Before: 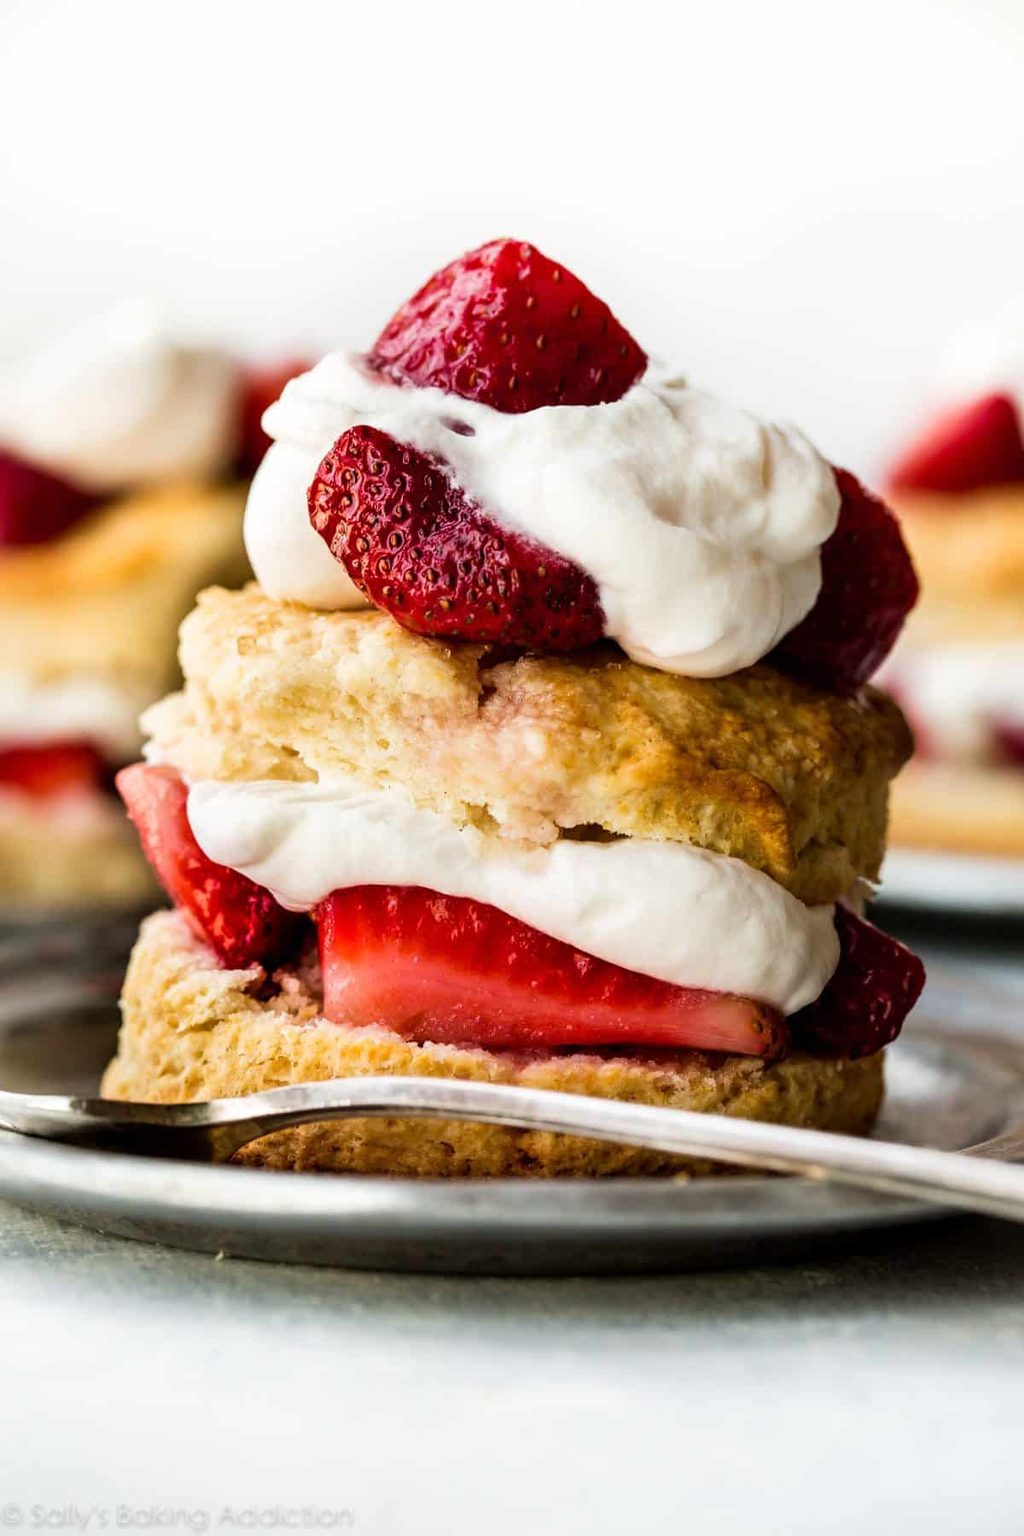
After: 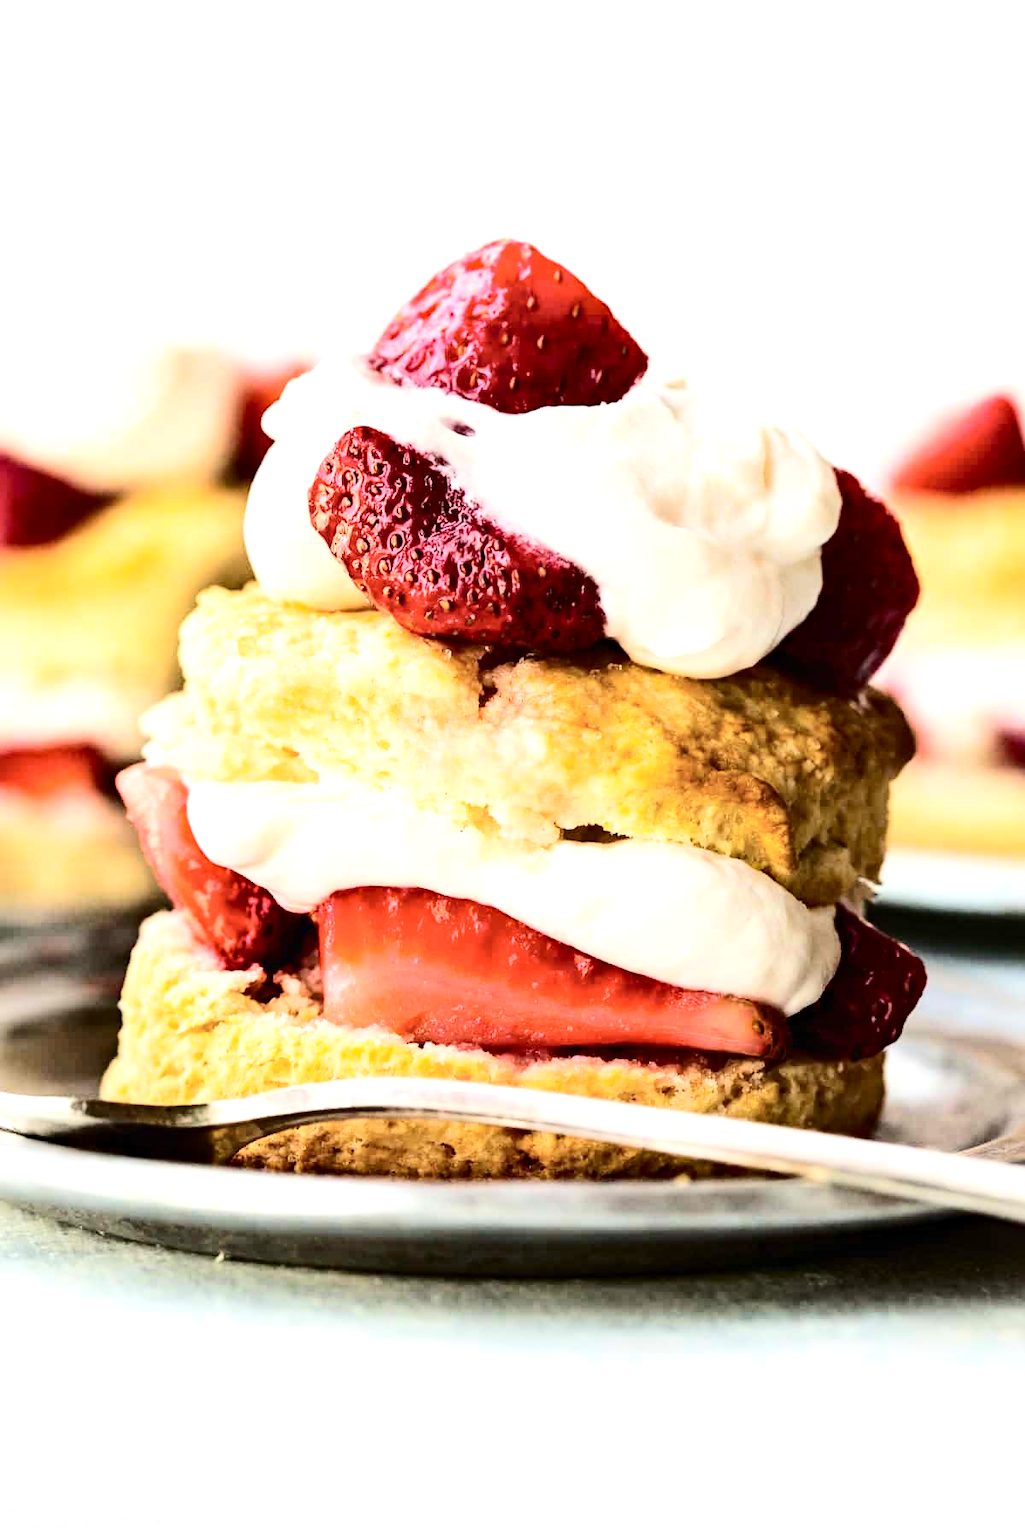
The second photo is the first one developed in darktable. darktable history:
exposure: black level correction 0, exposure 0.698 EV, compensate highlight preservation false
crop: bottom 0.069%
tone curve: curves: ch0 [(0, 0) (0.003, 0.005) (0.011, 0.011) (0.025, 0.02) (0.044, 0.03) (0.069, 0.041) (0.1, 0.062) (0.136, 0.089) (0.177, 0.135) (0.224, 0.189) (0.277, 0.259) (0.335, 0.373) (0.399, 0.499) (0.468, 0.622) (0.543, 0.724) (0.623, 0.807) (0.709, 0.868) (0.801, 0.916) (0.898, 0.964) (1, 1)], color space Lab, independent channels, preserve colors none
haze removal: compatibility mode true, adaptive false
